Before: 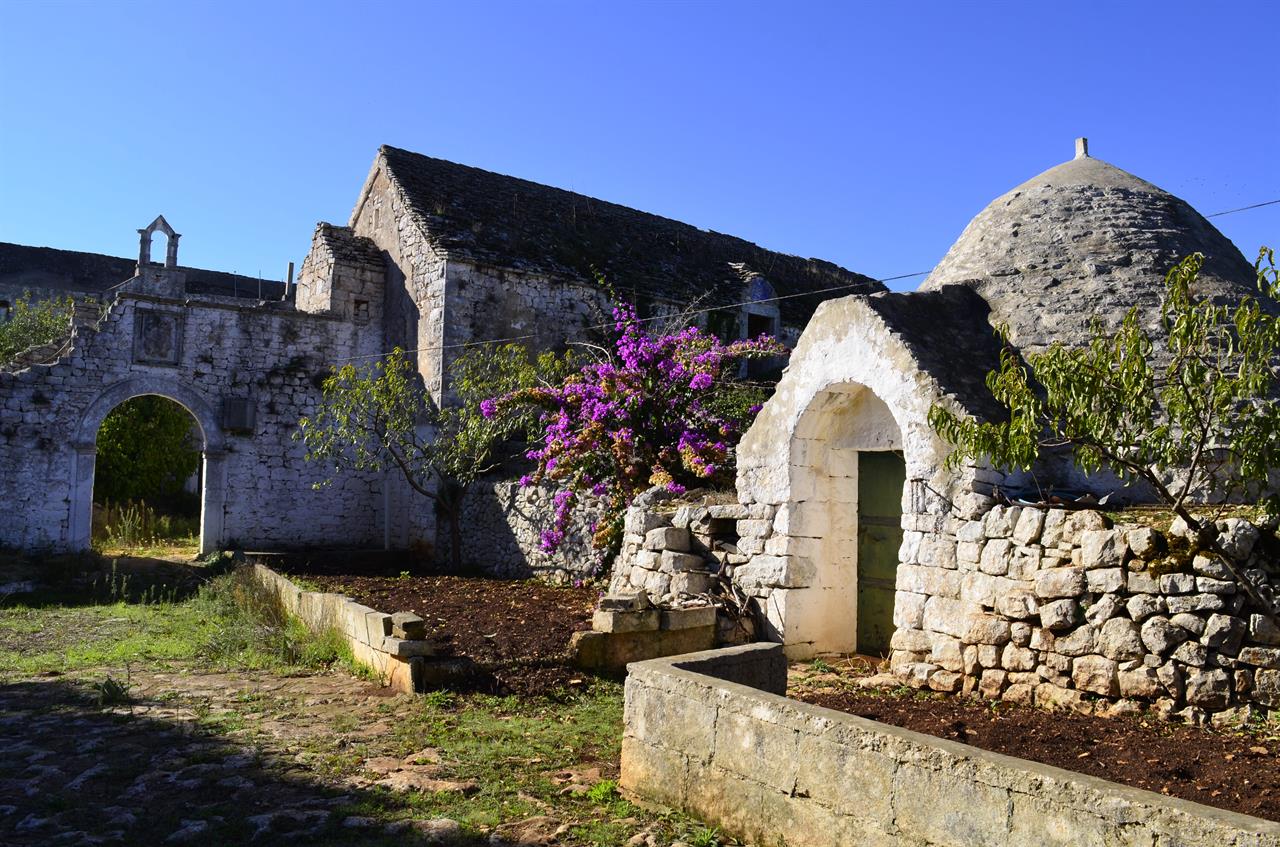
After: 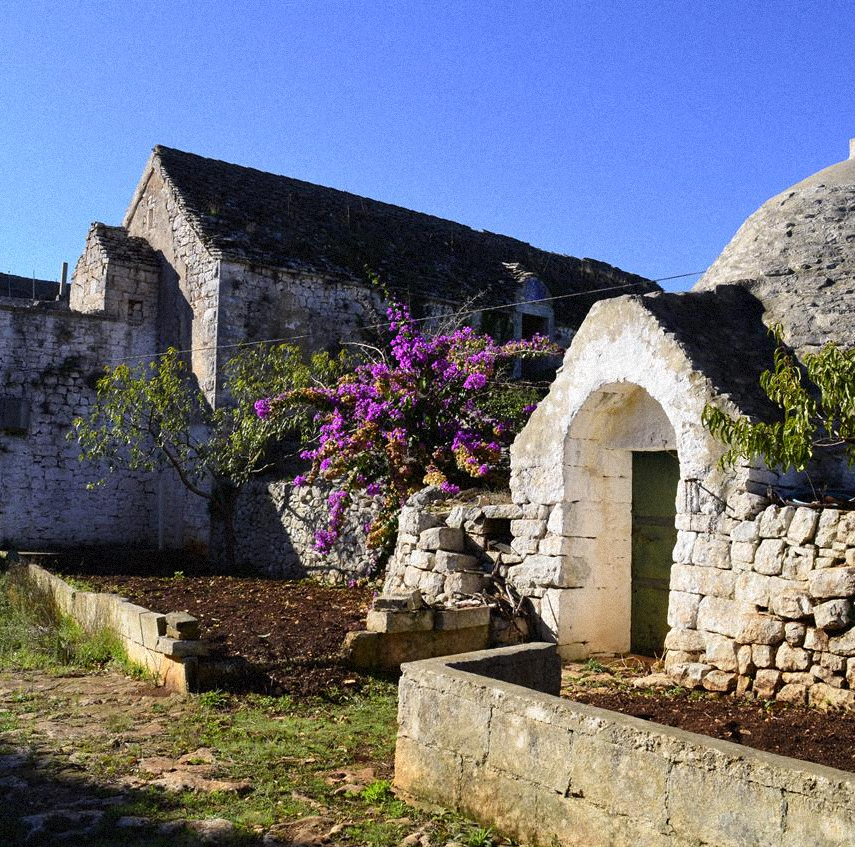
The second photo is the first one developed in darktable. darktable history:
grain: mid-tones bias 0%
crop and rotate: left 17.732%, right 15.423%
